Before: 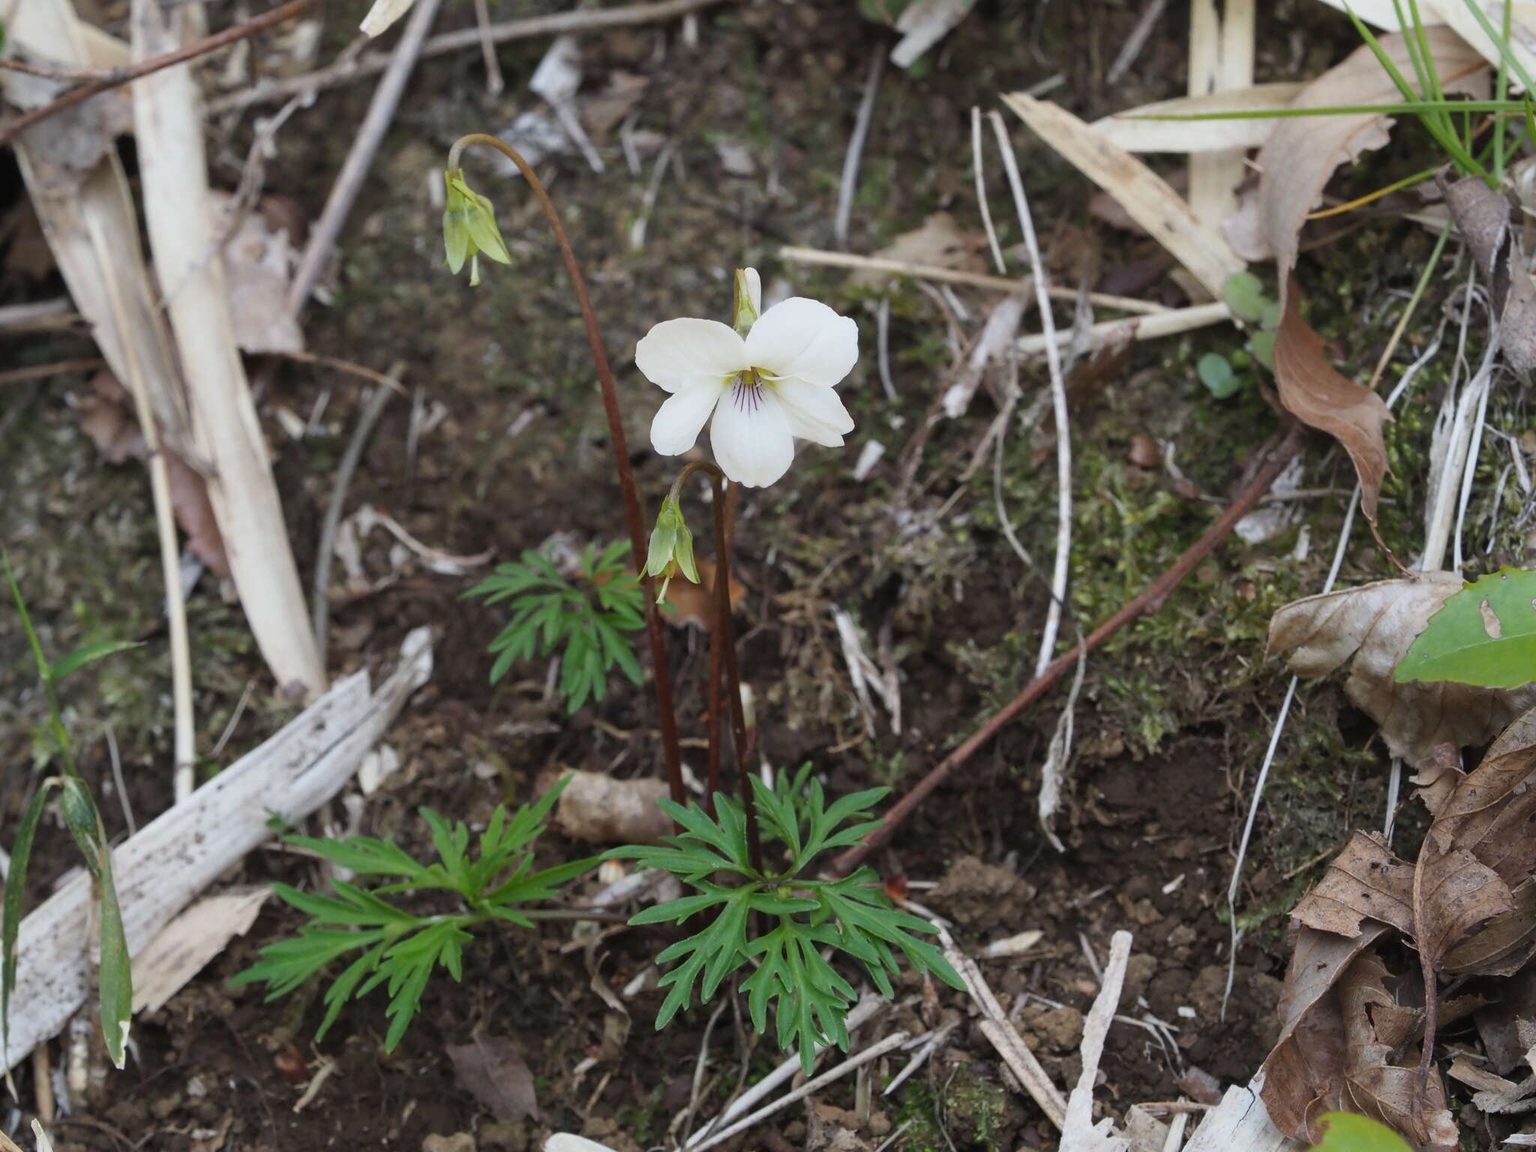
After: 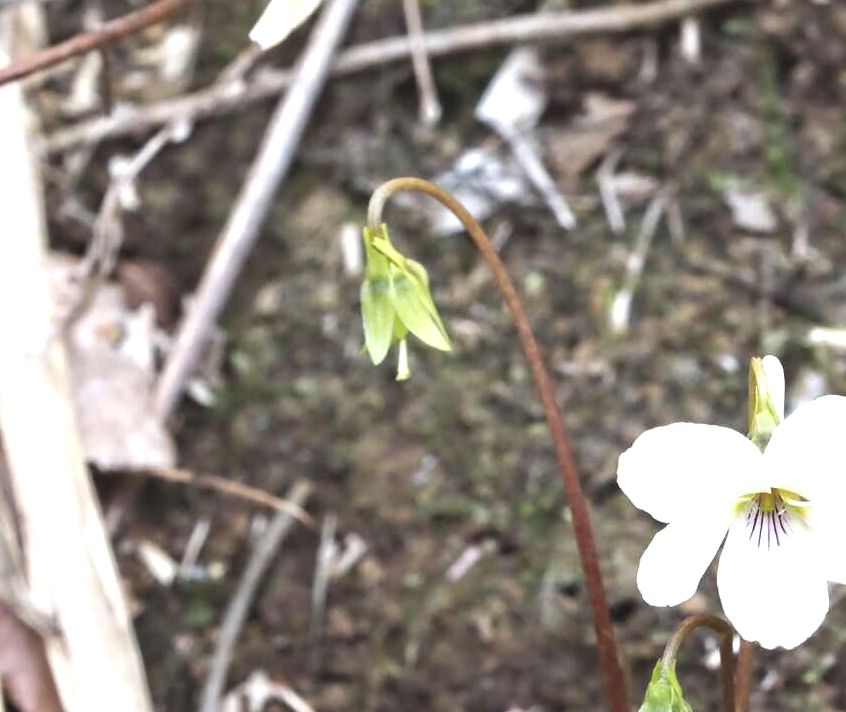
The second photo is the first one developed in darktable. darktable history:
crop and rotate: left 11.246%, top 0.09%, right 47.429%, bottom 53.527%
contrast equalizer: y [[0.511, 0.558, 0.631, 0.632, 0.559, 0.512], [0.5 ×6], [0.5 ×6], [0 ×6], [0 ×6]], mix 0.577
exposure: black level correction -0.006, exposure 1 EV, compensate highlight preservation false
